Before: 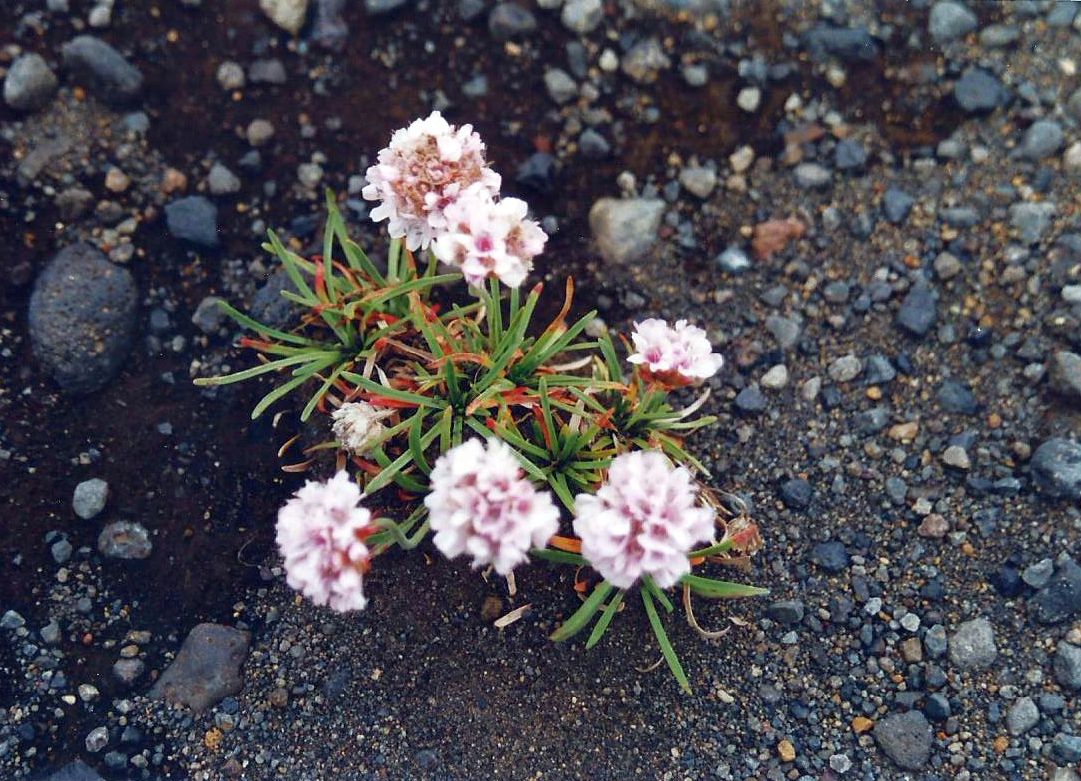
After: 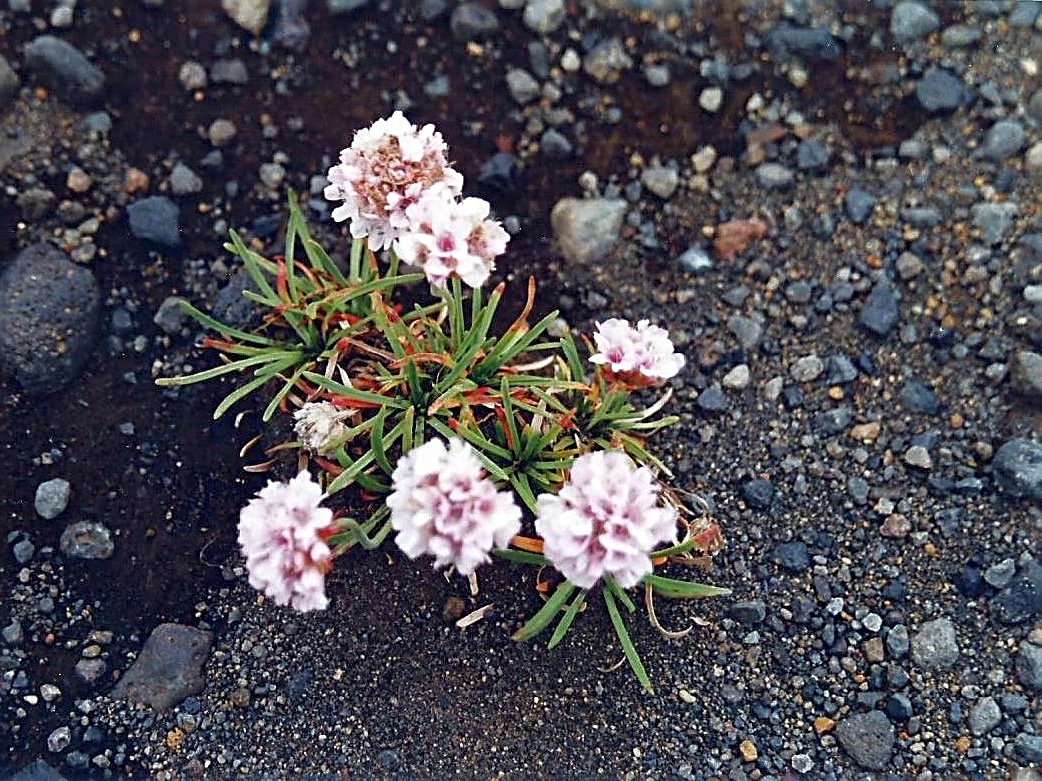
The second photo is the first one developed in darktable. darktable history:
crop and rotate: left 3.542%
sharpen: radius 2.797, amount 0.715
